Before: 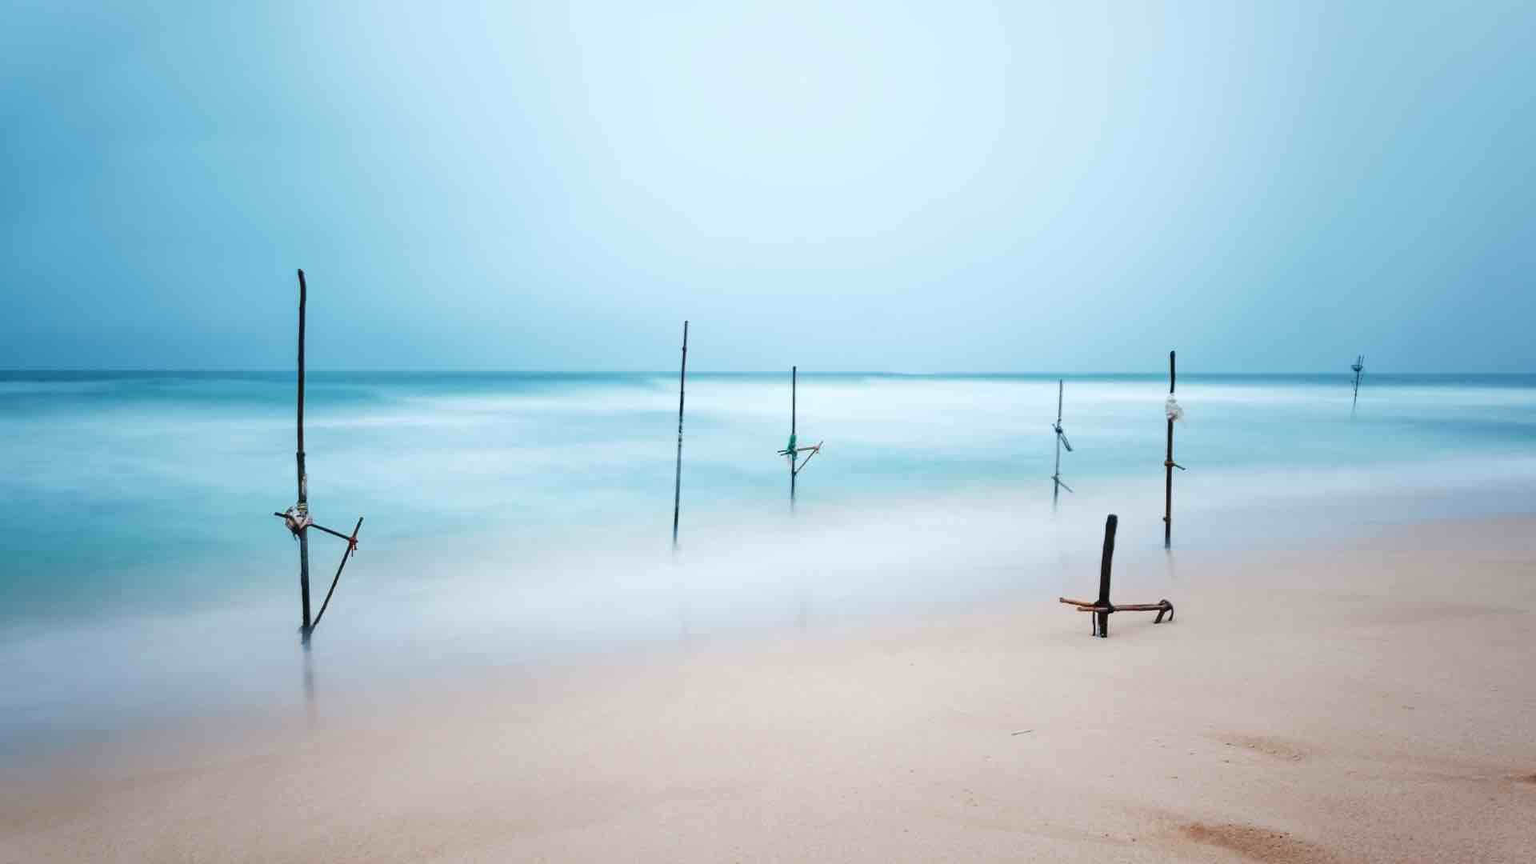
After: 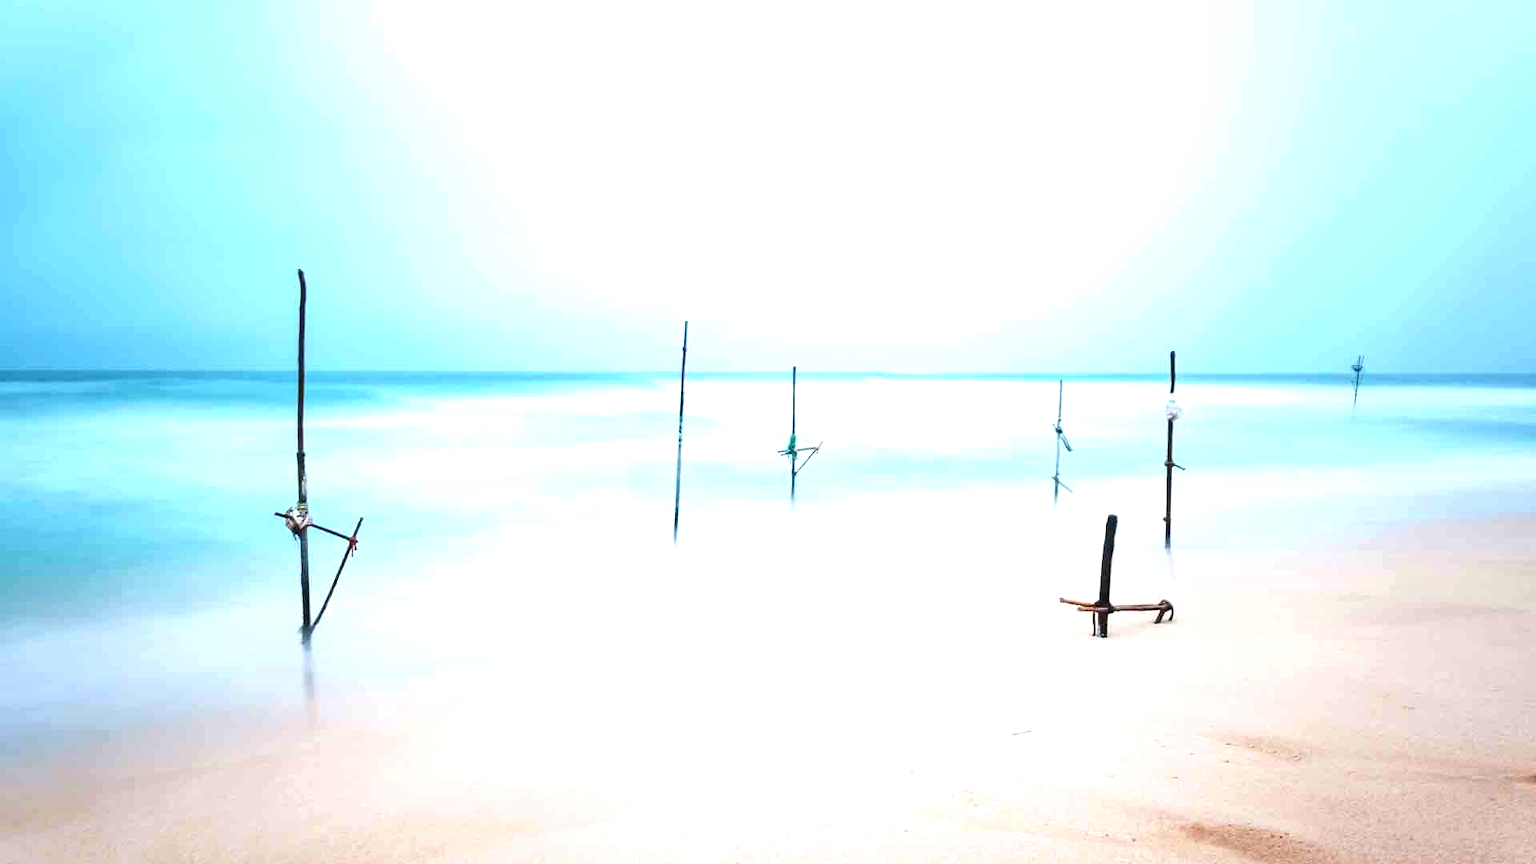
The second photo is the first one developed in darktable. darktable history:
exposure: exposure 0.998 EV, compensate highlight preservation false
